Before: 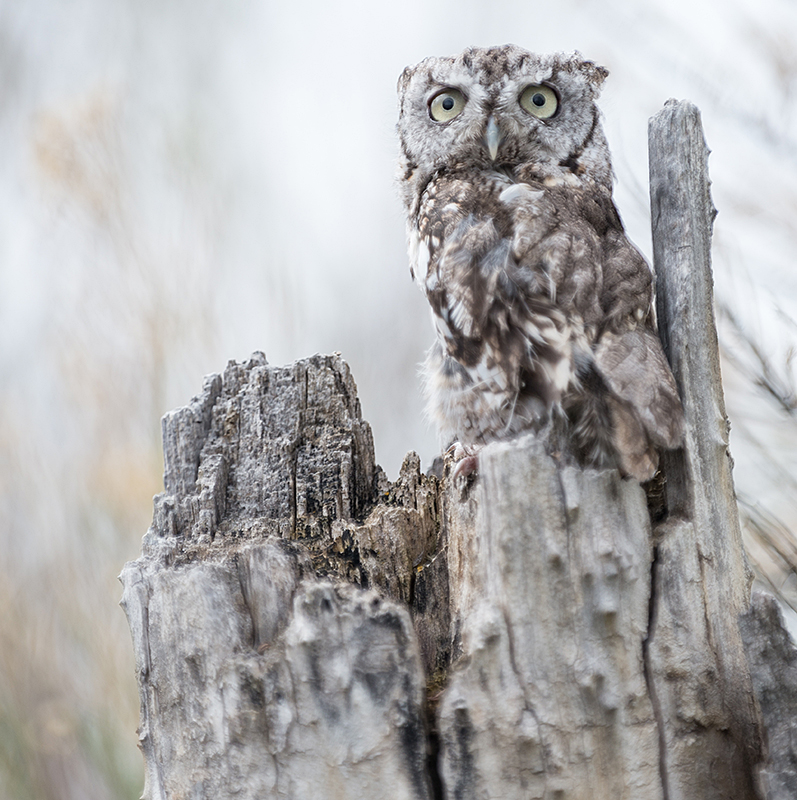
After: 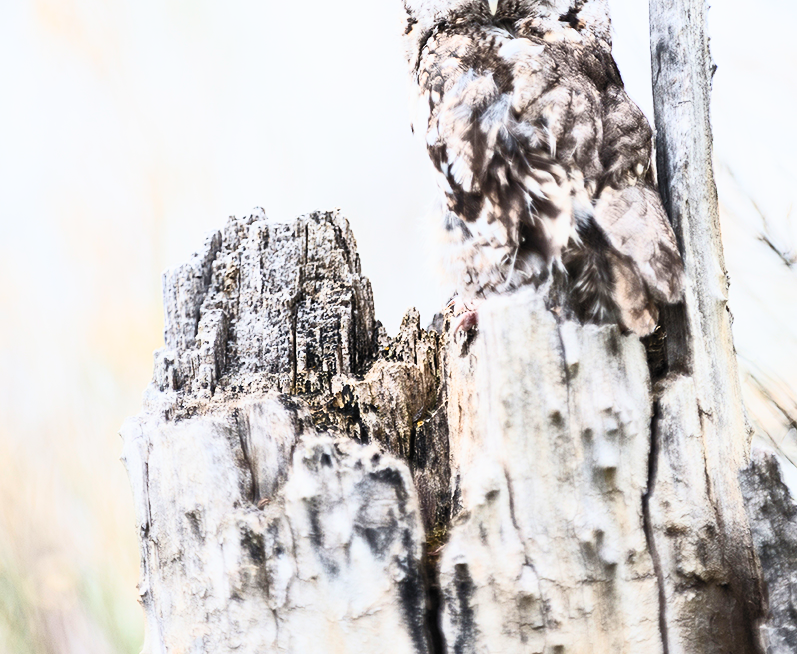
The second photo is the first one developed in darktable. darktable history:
filmic rgb: black relative exposure -7.19 EV, white relative exposure 5.38 EV, hardness 3.02, preserve chrominance RGB euclidean norm (legacy), color science v4 (2020)
crop and rotate: top 18.165%
contrast brightness saturation: contrast 0.82, brightness 0.583, saturation 0.593
